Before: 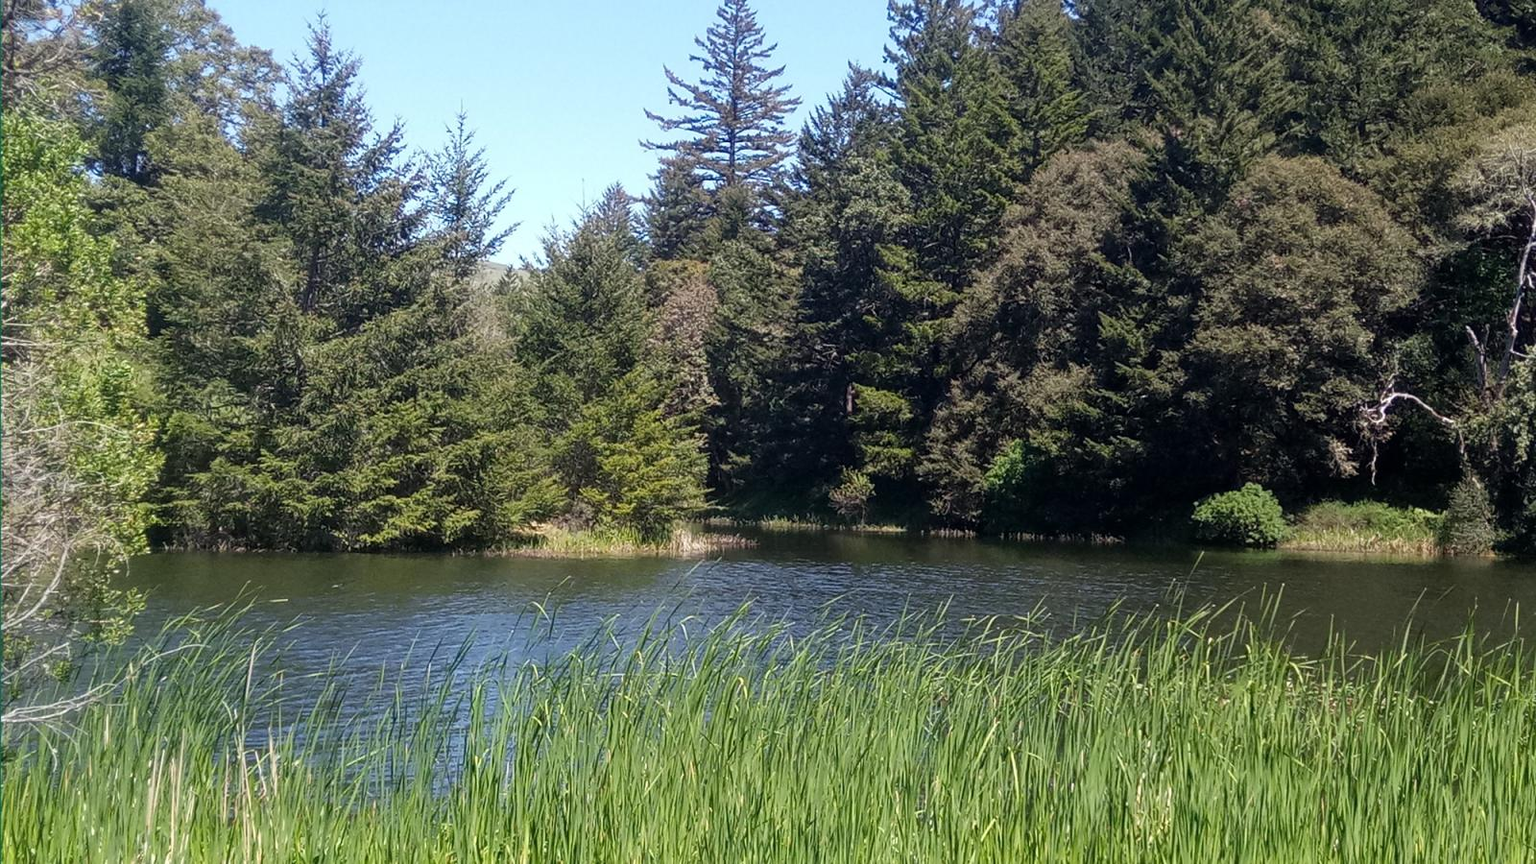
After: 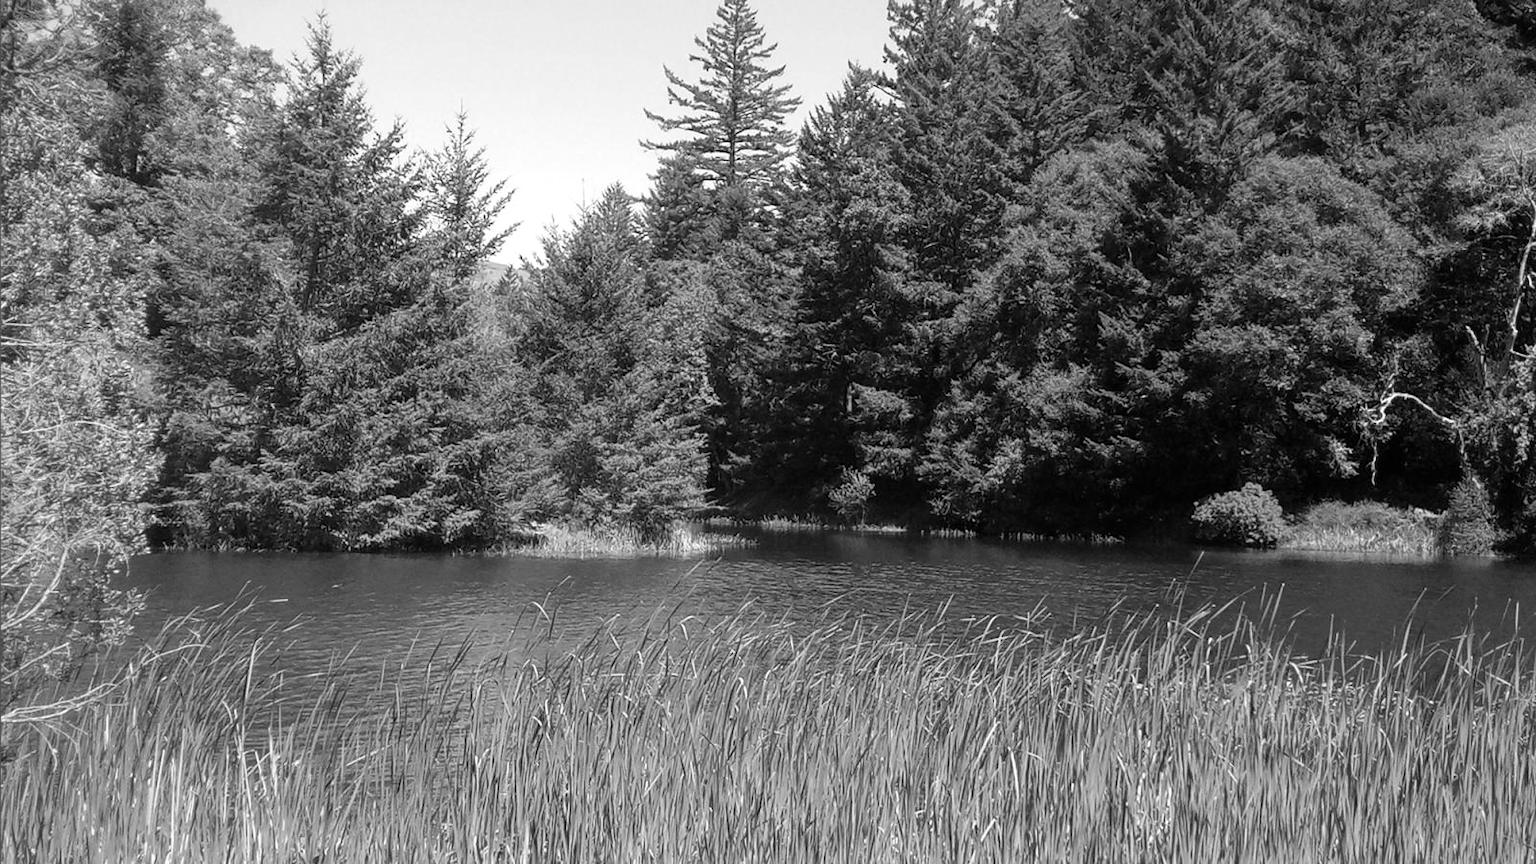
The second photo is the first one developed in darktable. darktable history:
monochrome: on, module defaults
vignetting: fall-off start 100%, brightness -0.282, width/height ratio 1.31
exposure: exposure 0.127 EV, compensate highlight preservation false
